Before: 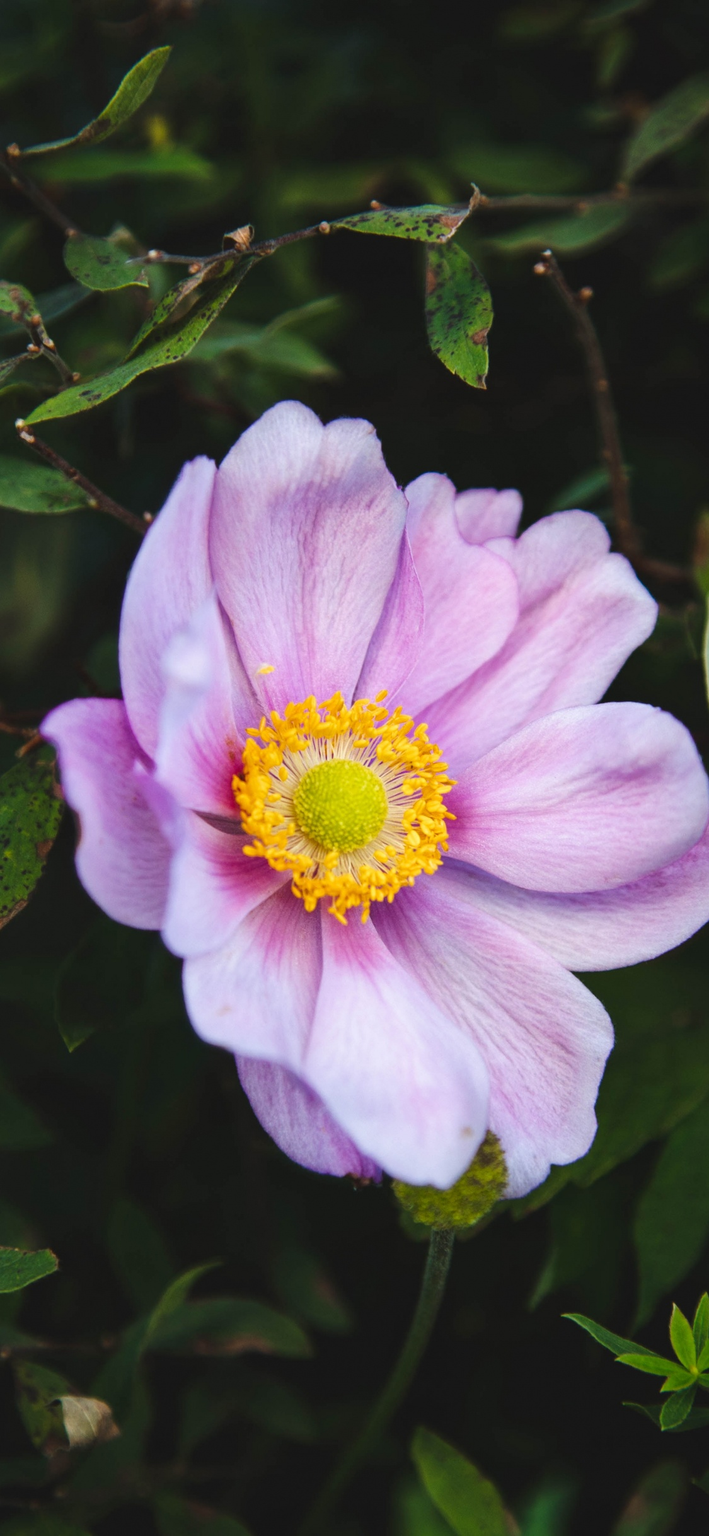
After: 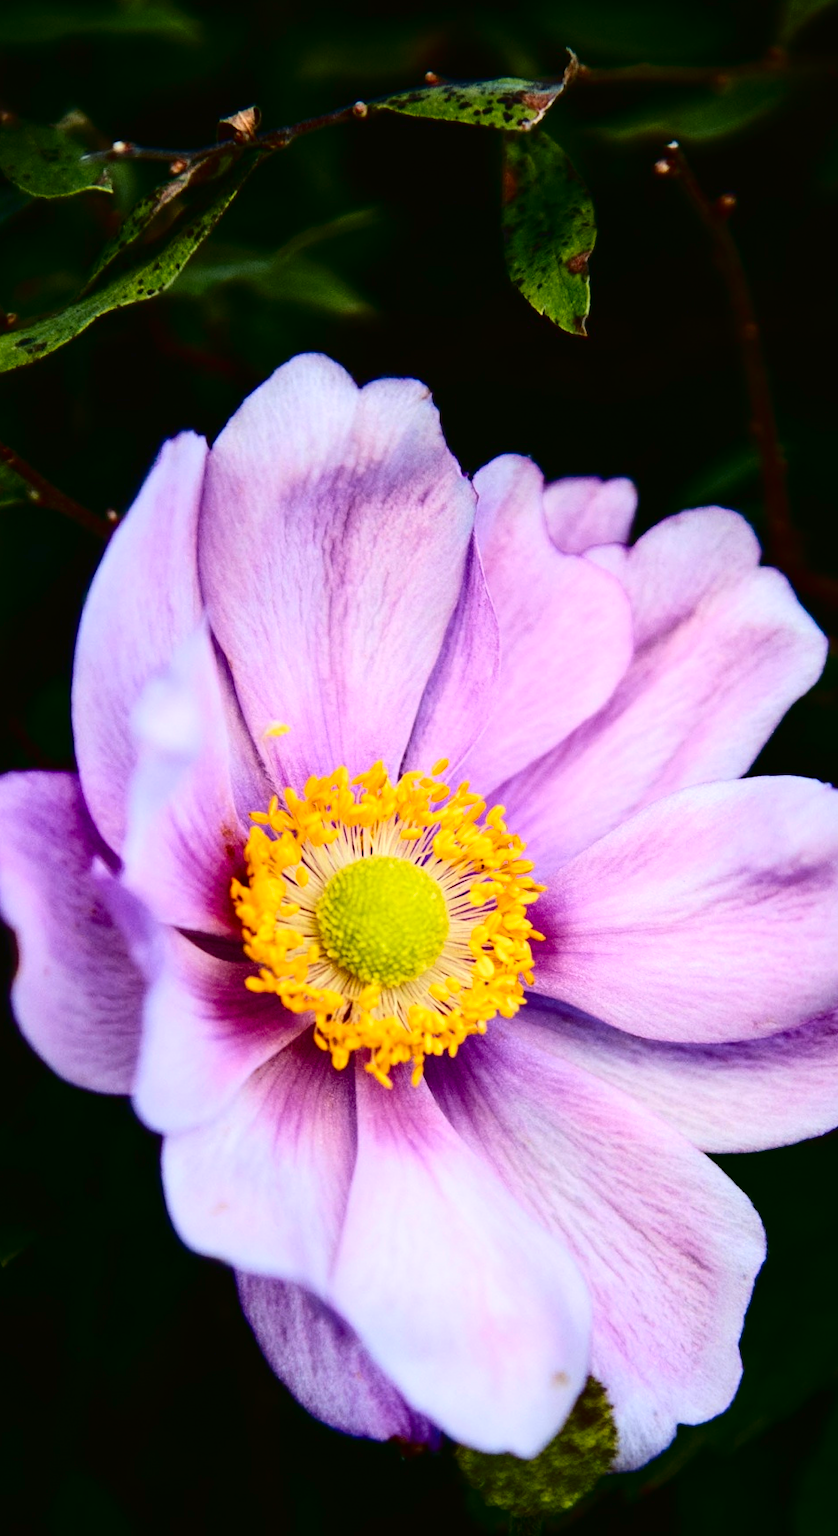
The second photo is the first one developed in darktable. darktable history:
contrast brightness saturation: contrast 0.244, brightness -0.238, saturation 0.136
tone curve: curves: ch0 [(0, 0.01) (0.052, 0.045) (0.136, 0.133) (0.29, 0.332) (0.453, 0.531) (0.676, 0.751) (0.89, 0.919) (1, 1)]; ch1 [(0, 0) (0.094, 0.081) (0.285, 0.299) (0.385, 0.403) (0.446, 0.443) (0.502, 0.5) (0.544, 0.552) (0.589, 0.612) (0.722, 0.728) (1, 1)]; ch2 [(0, 0) (0.257, 0.217) (0.43, 0.421) (0.498, 0.507) (0.531, 0.544) (0.56, 0.579) (0.625, 0.642) (1, 1)], color space Lab, independent channels, preserve colors none
crop and rotate: left 9.685%, top 9.749%, right 5.967%, bottom 18.955%
